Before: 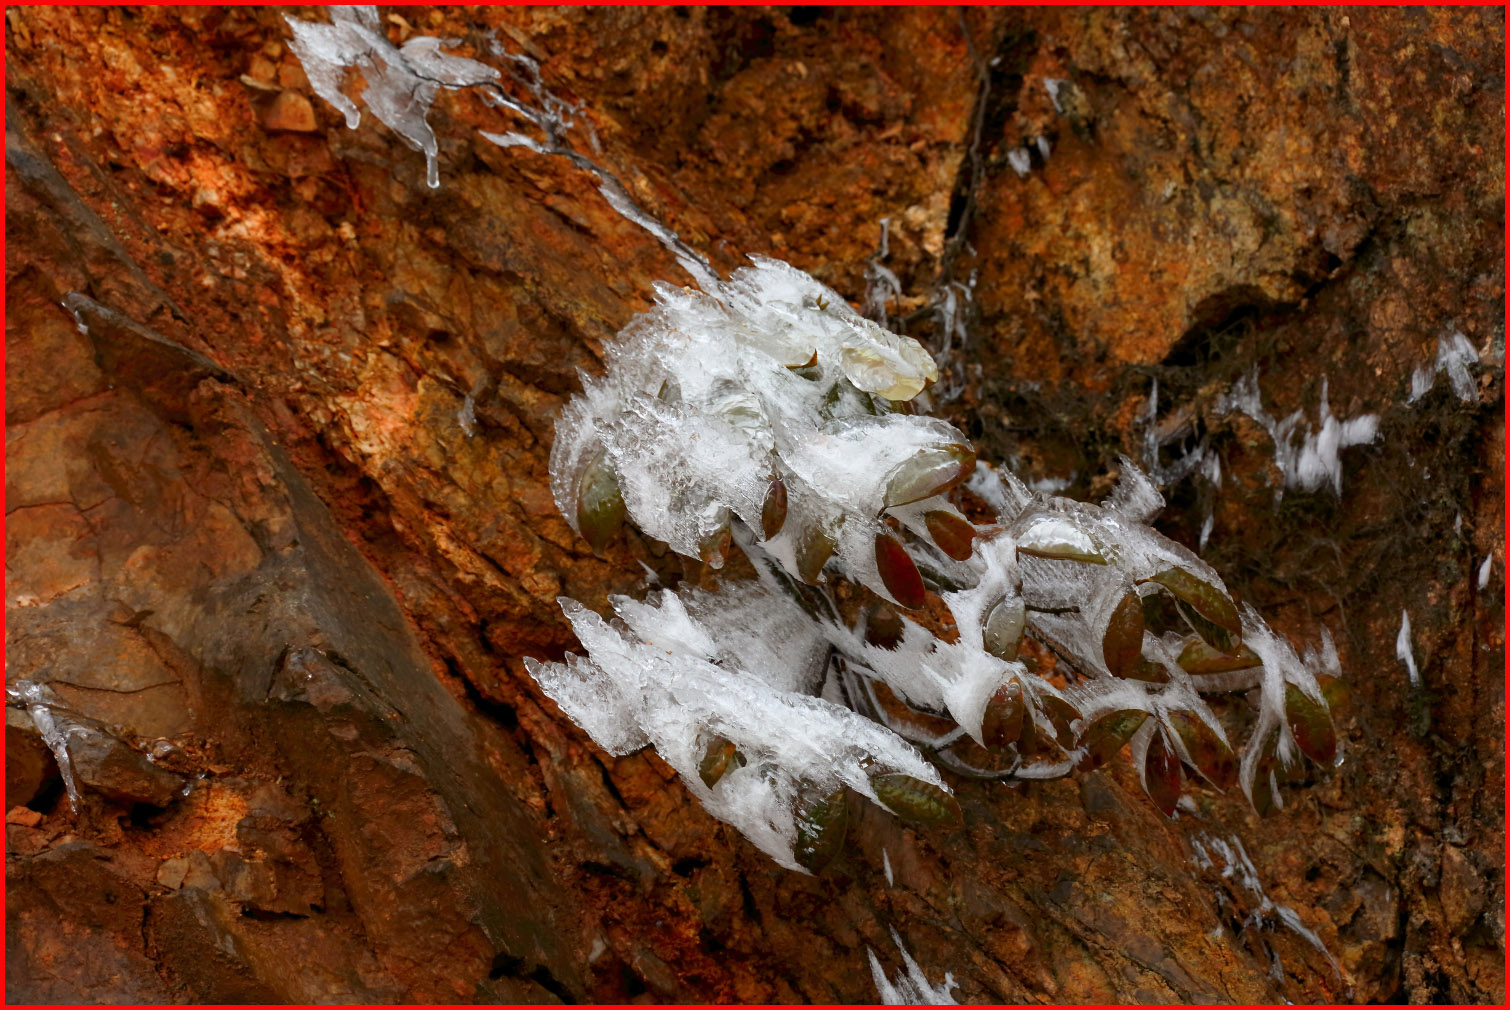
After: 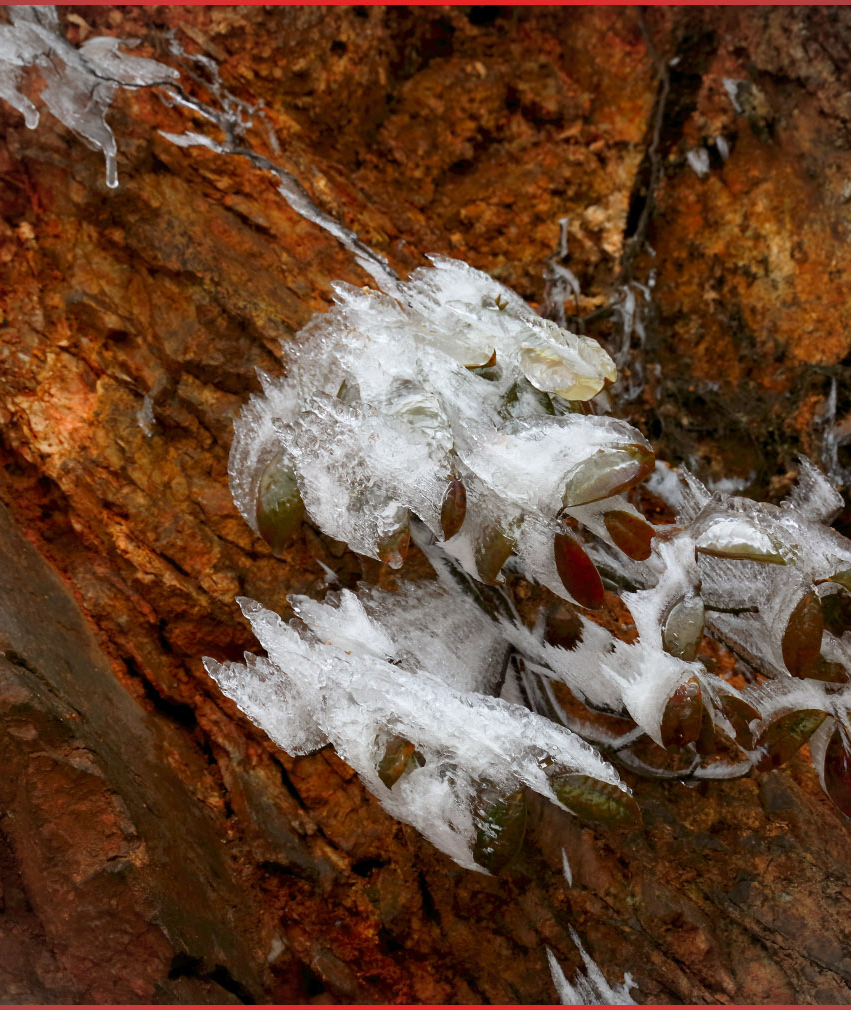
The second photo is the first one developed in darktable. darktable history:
vignetting: fall-off start 91.87%
crop: left 21.3%, right 22.276%
